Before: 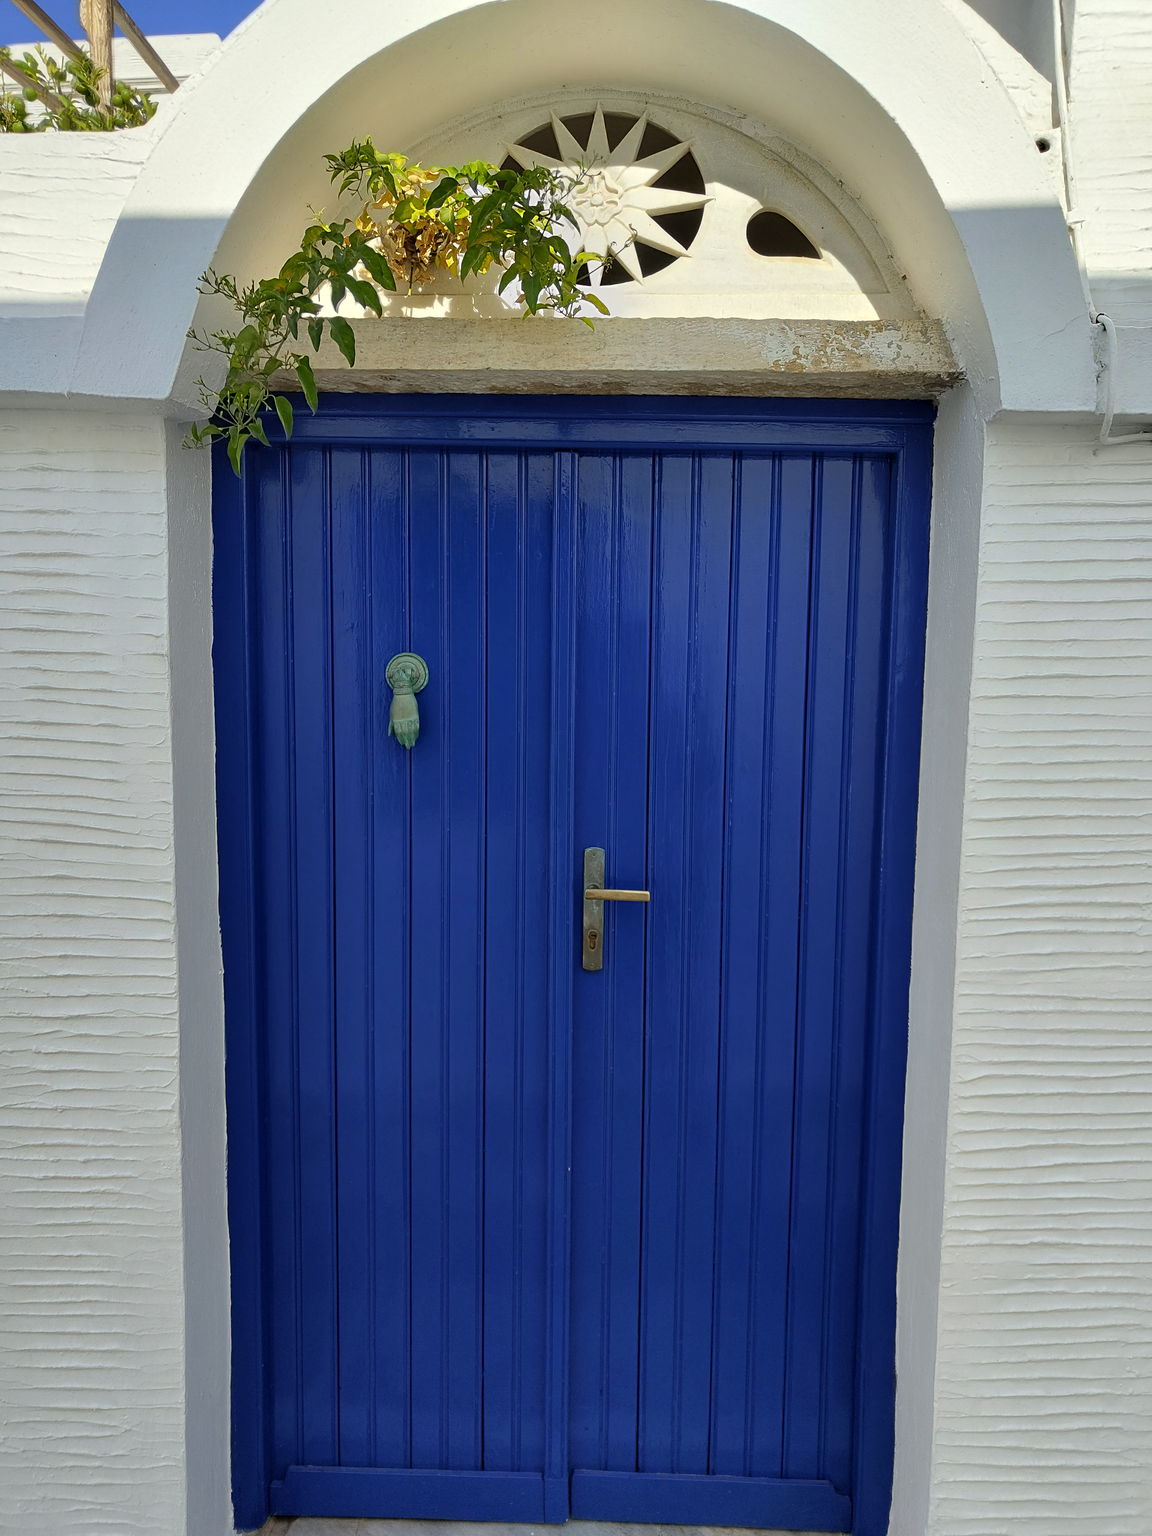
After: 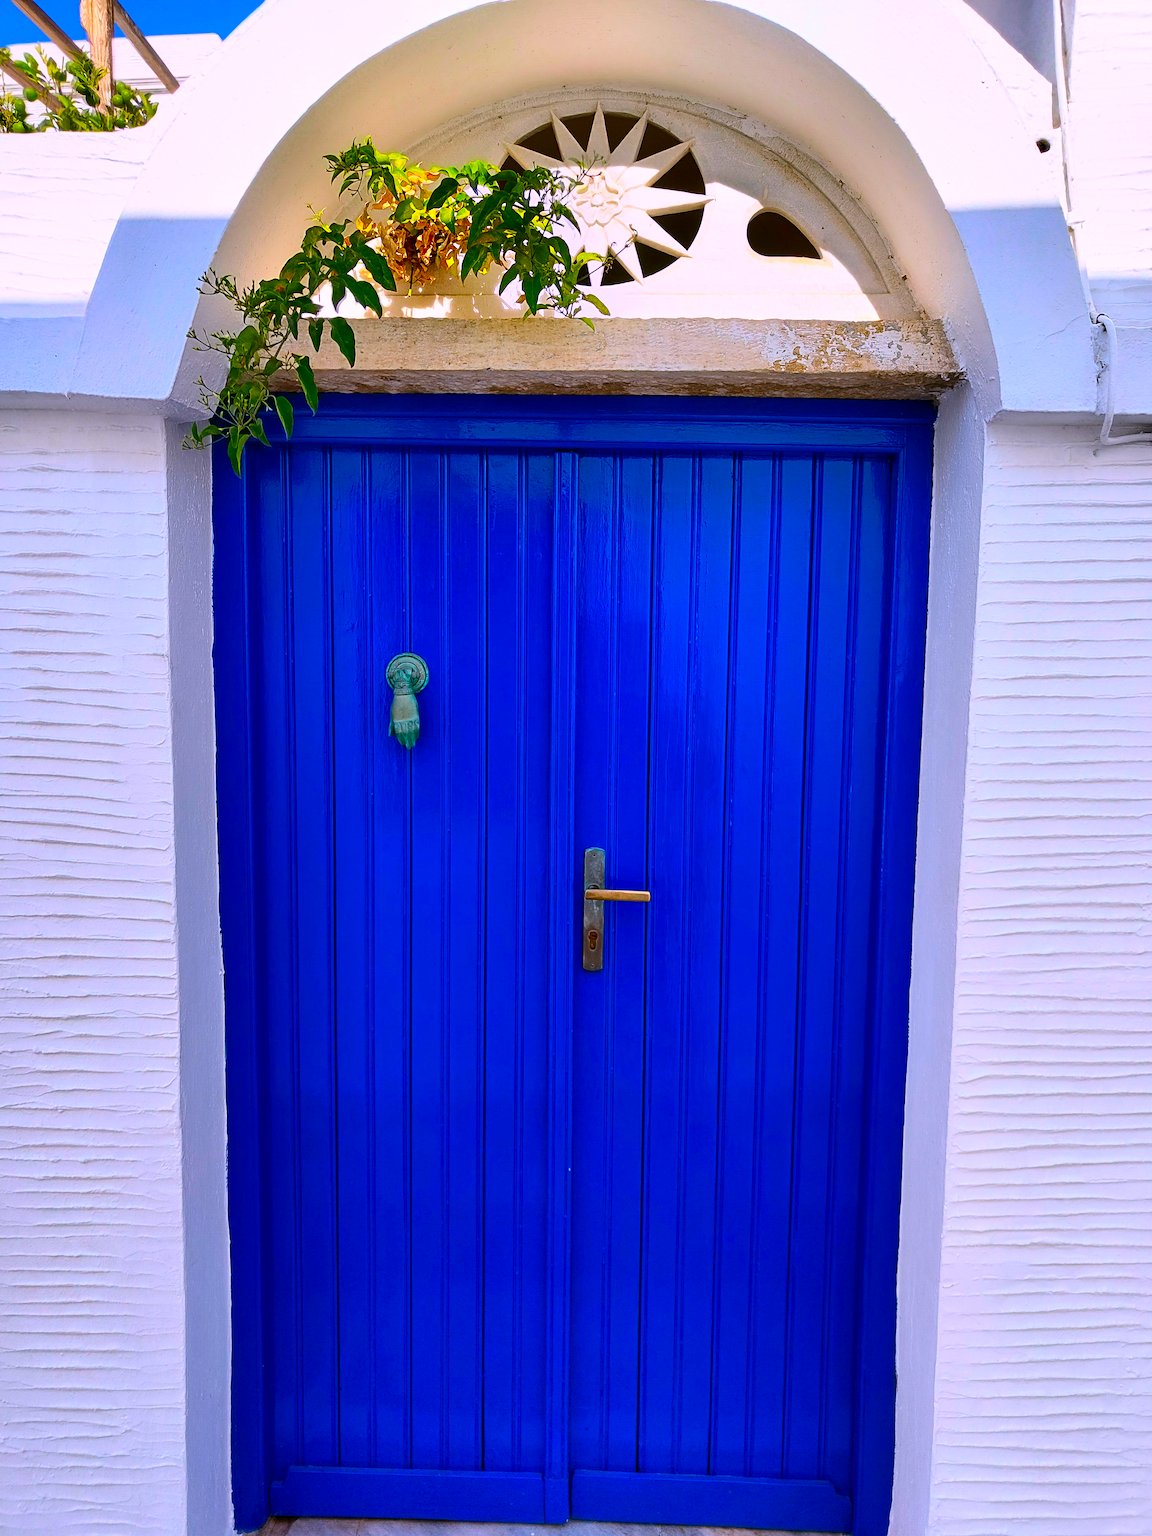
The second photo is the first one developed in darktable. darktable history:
contrast brightness saturation: contrast 0.26, brightness 0.02, saturation 0.87
exposure: exposure -0.048 EV, compensate highlight preservation false
white balance: red 1.042, blue 1.17
